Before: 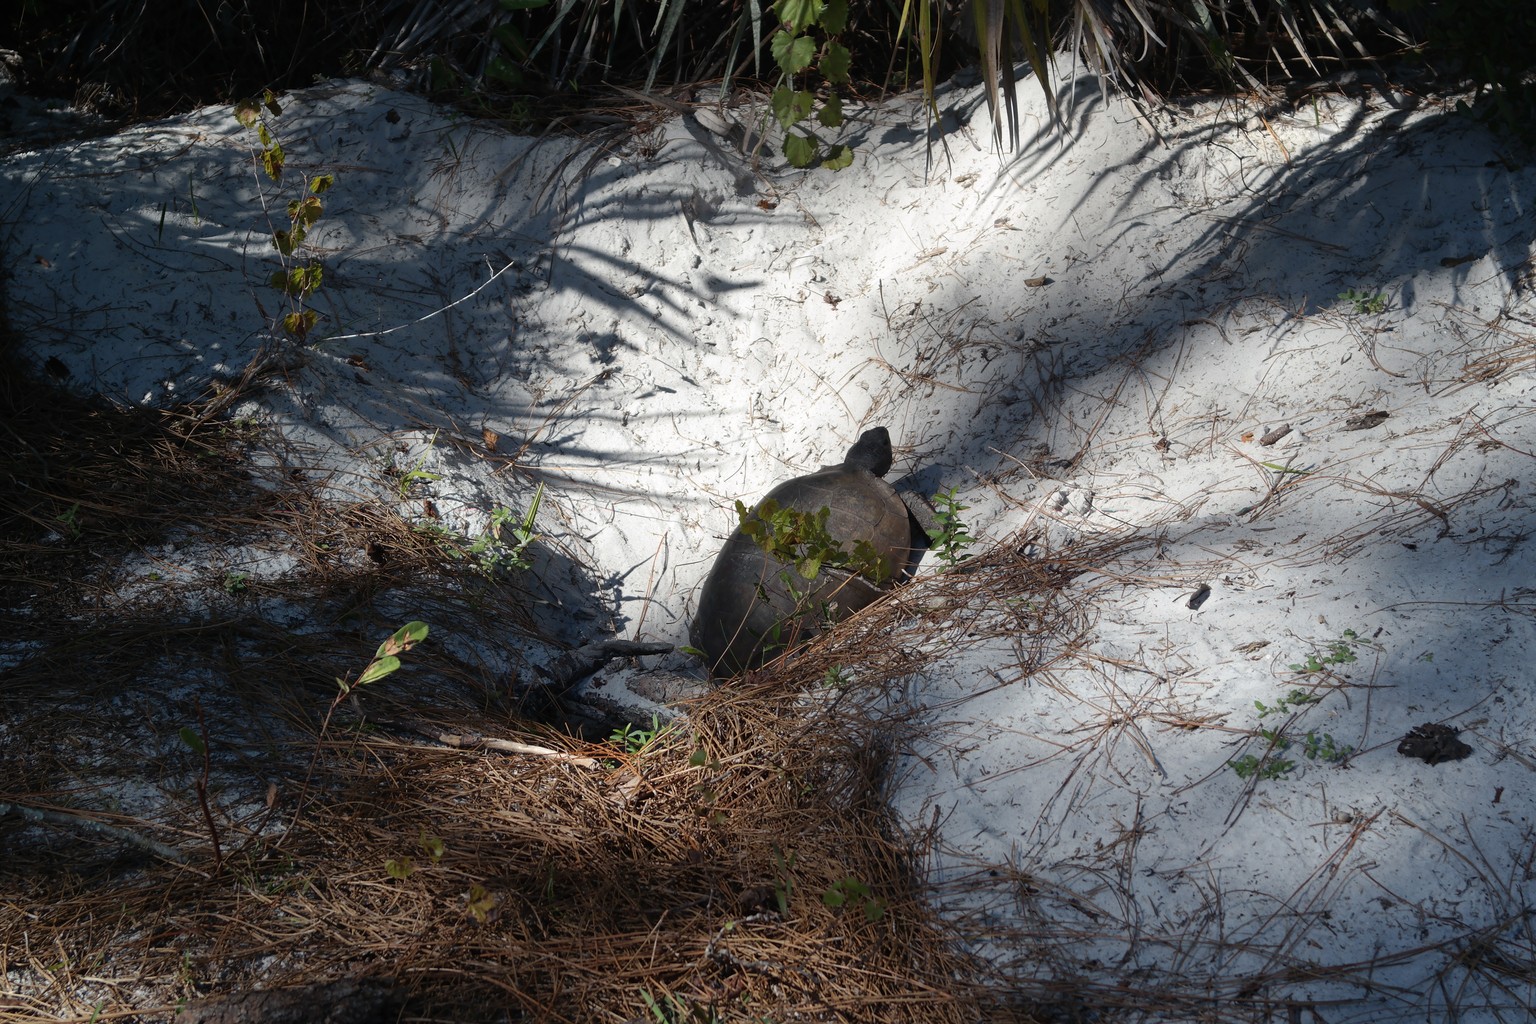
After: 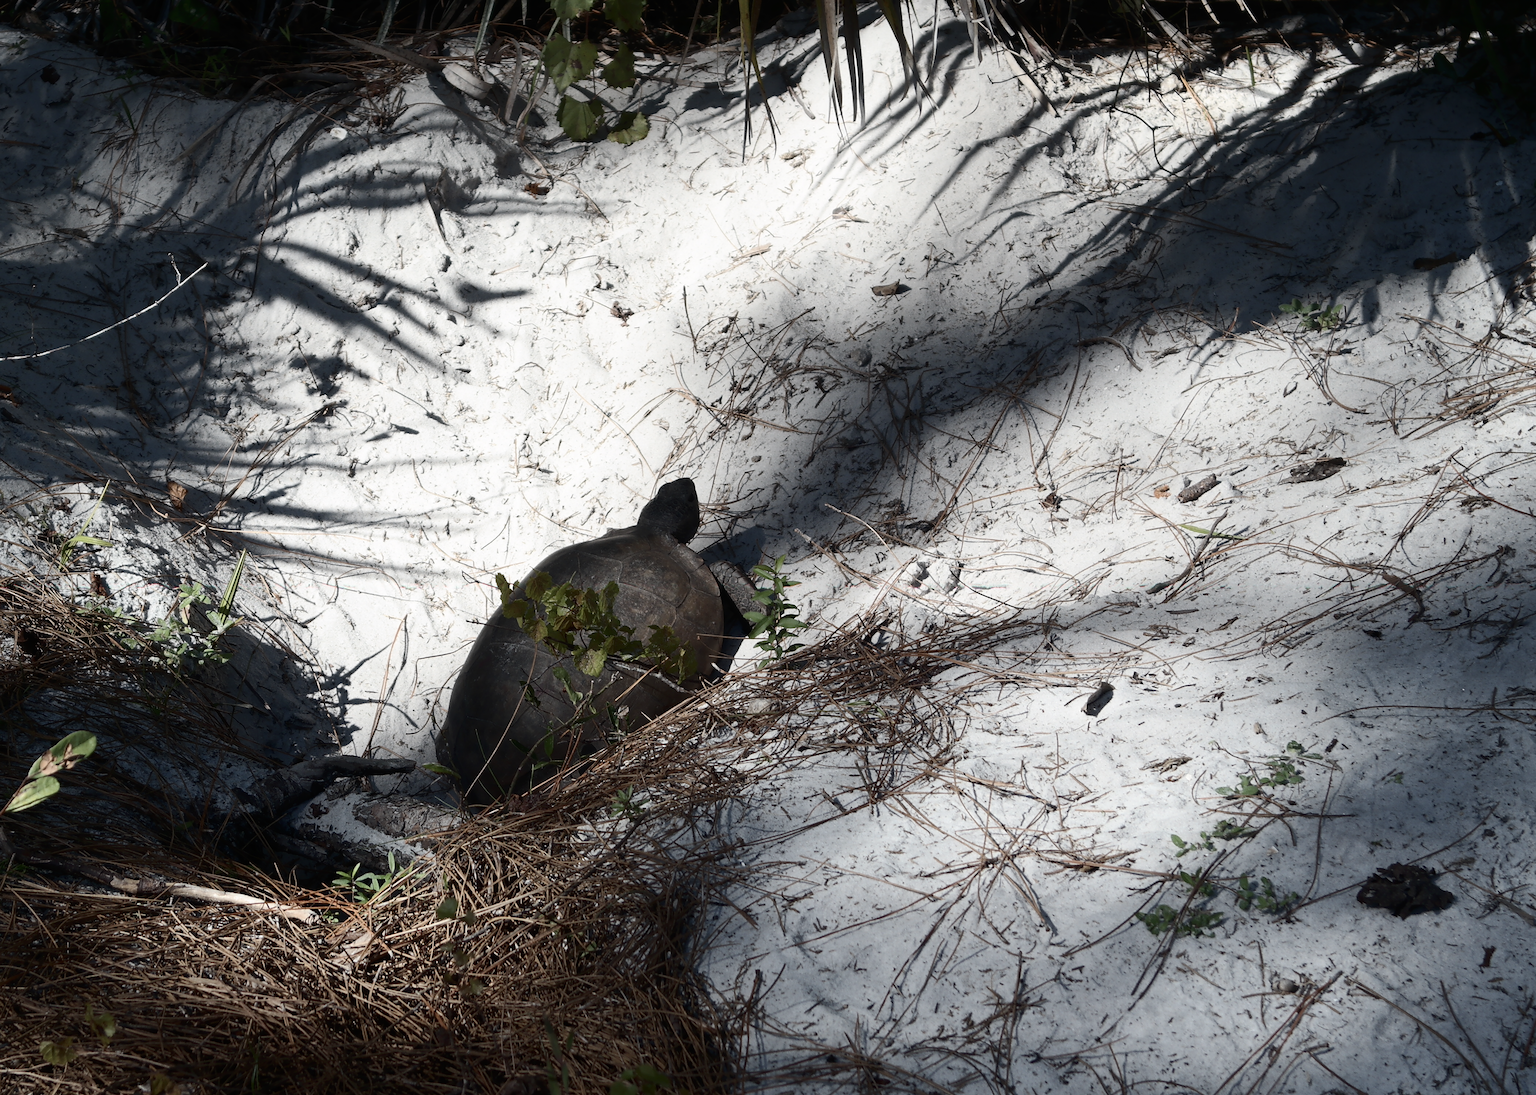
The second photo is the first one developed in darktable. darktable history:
exposure: exposure -0.04 EV, compensate highlight preservation false
crop: left 23.095%, top 5.827%, bottom 11.854%
contrast brightness saturation: contrast 0.25, saturation -0.31
